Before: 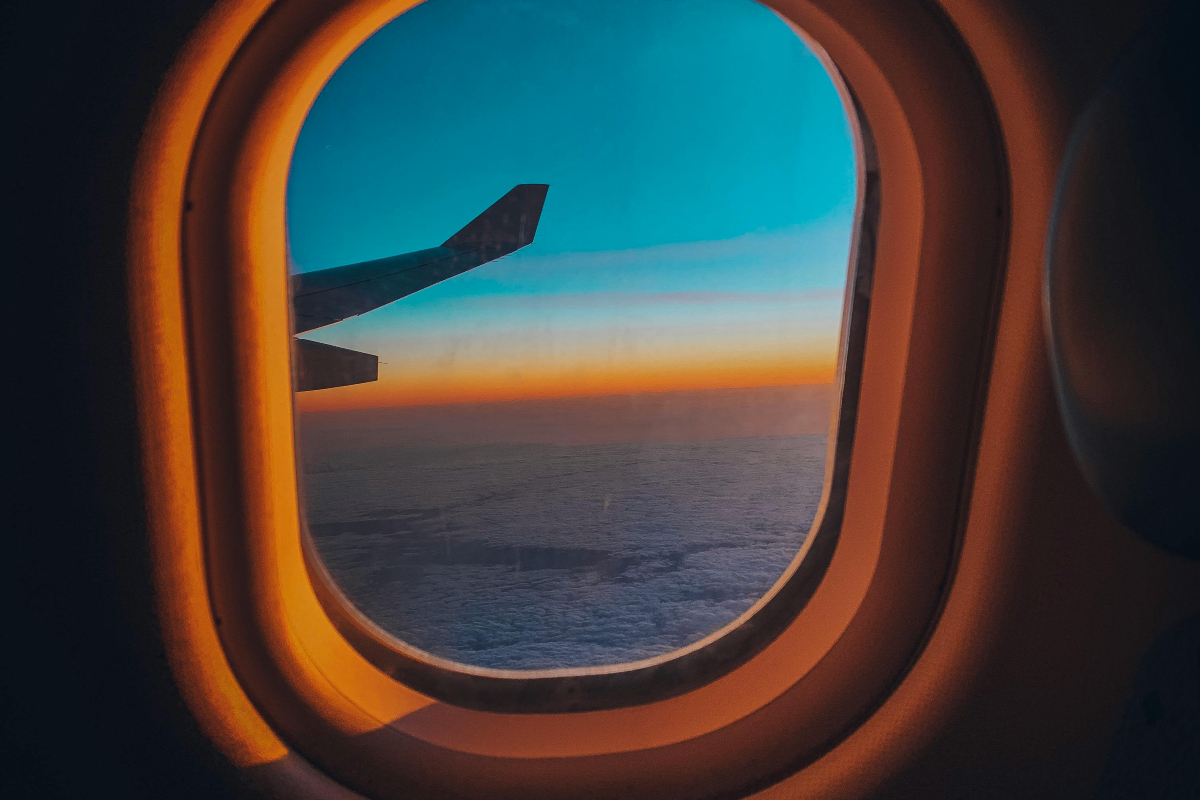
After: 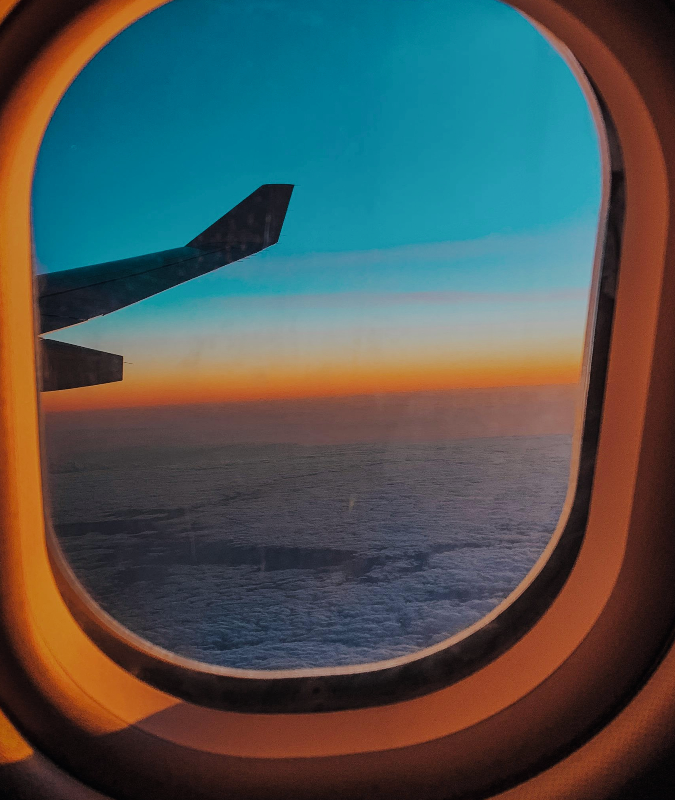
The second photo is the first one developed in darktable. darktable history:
filmic rgb: black relative exposure -7.09 EV, white relative exposure 5.36 EV, hardness 3.02
crop: left 21.316%, right 22.406%
